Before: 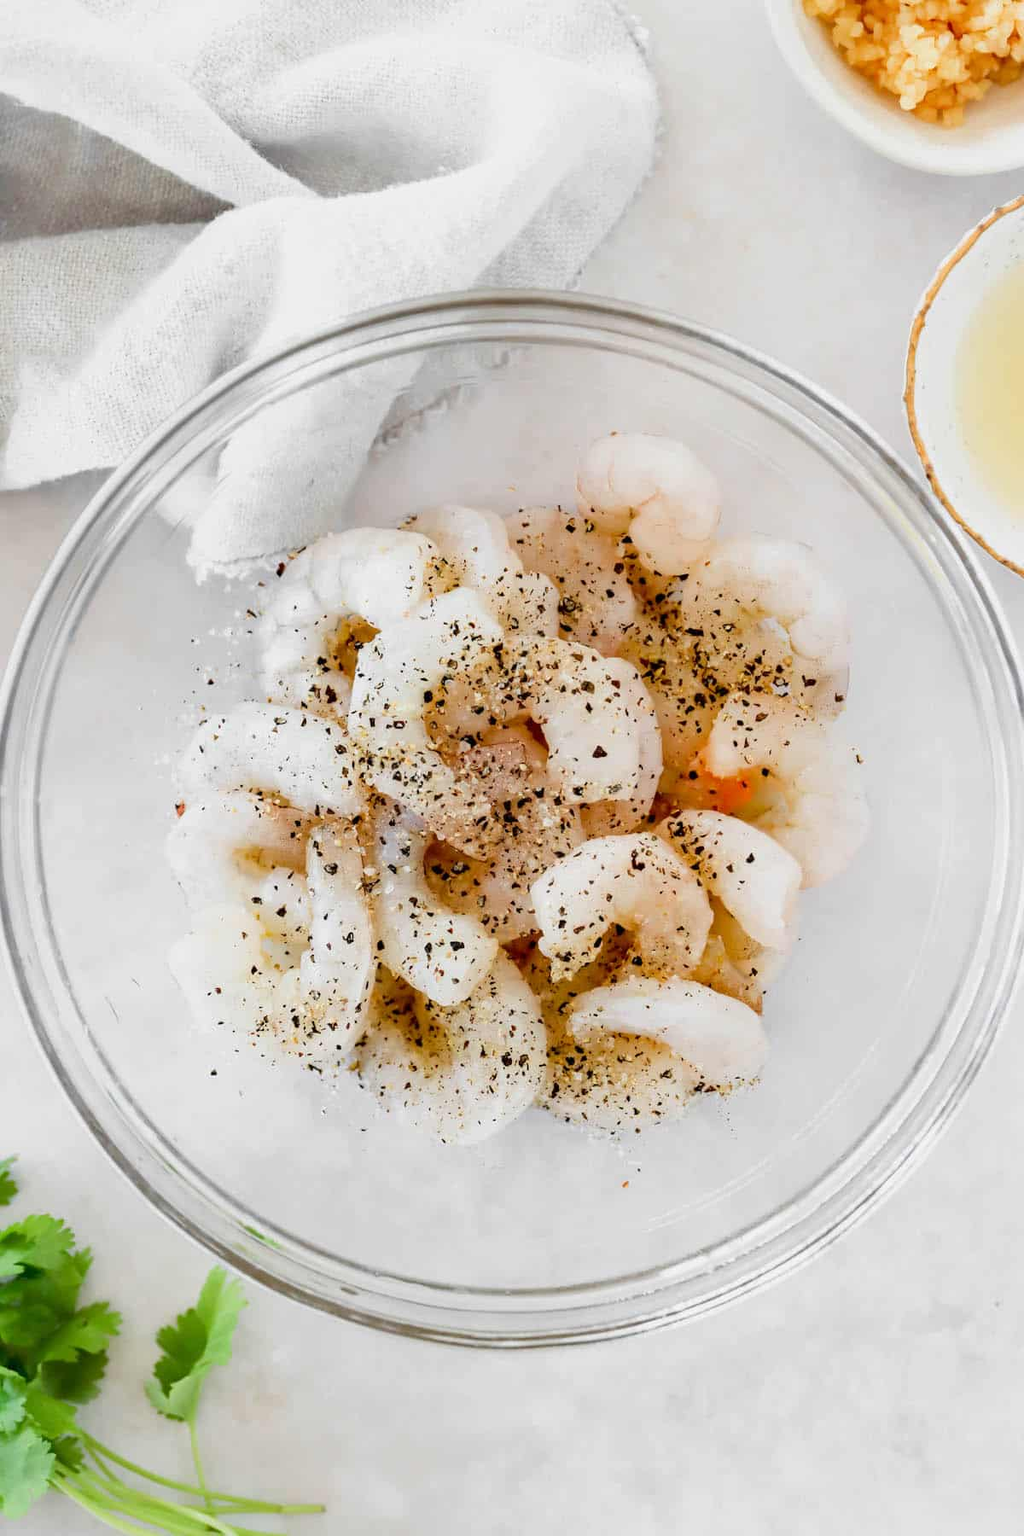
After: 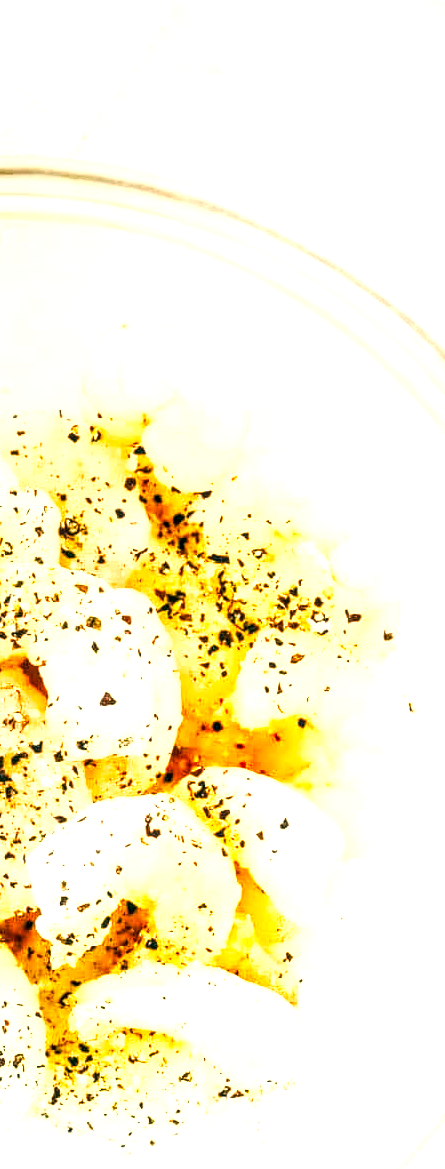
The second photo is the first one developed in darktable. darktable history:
crop and rotate: left 49.597%, top 10.148%, right 13.274%, bottom 24.879%
color correction: highlights a* 5.34, highlights b* 23.9, shadows a* -16.19, shadows b* 3.99
local contrast: highlights 29%, detail 150%
exposure: black level correction 0, exposure 1.739 EV, compensate highlight preservation false
base curve: curves: ch0 [(0, 0) (0.257, 0.25) (0.482, 0.586) (0.757, 0.871) (1, 1)], preserve colors none
contrast brightness saturation: saturation -0.063
tone equalizer: -8 EV -0.413 EV, -7 EV -0.359 EV, -6 EV -0.311 EV, -5 EV -0.261 EV, -3 EV 0.188 EV, -2 EV 0.335 EV, -1 EV 0.399 EV, +0 EV 0.409 EV, mask exposure compensation -0.498 EV
